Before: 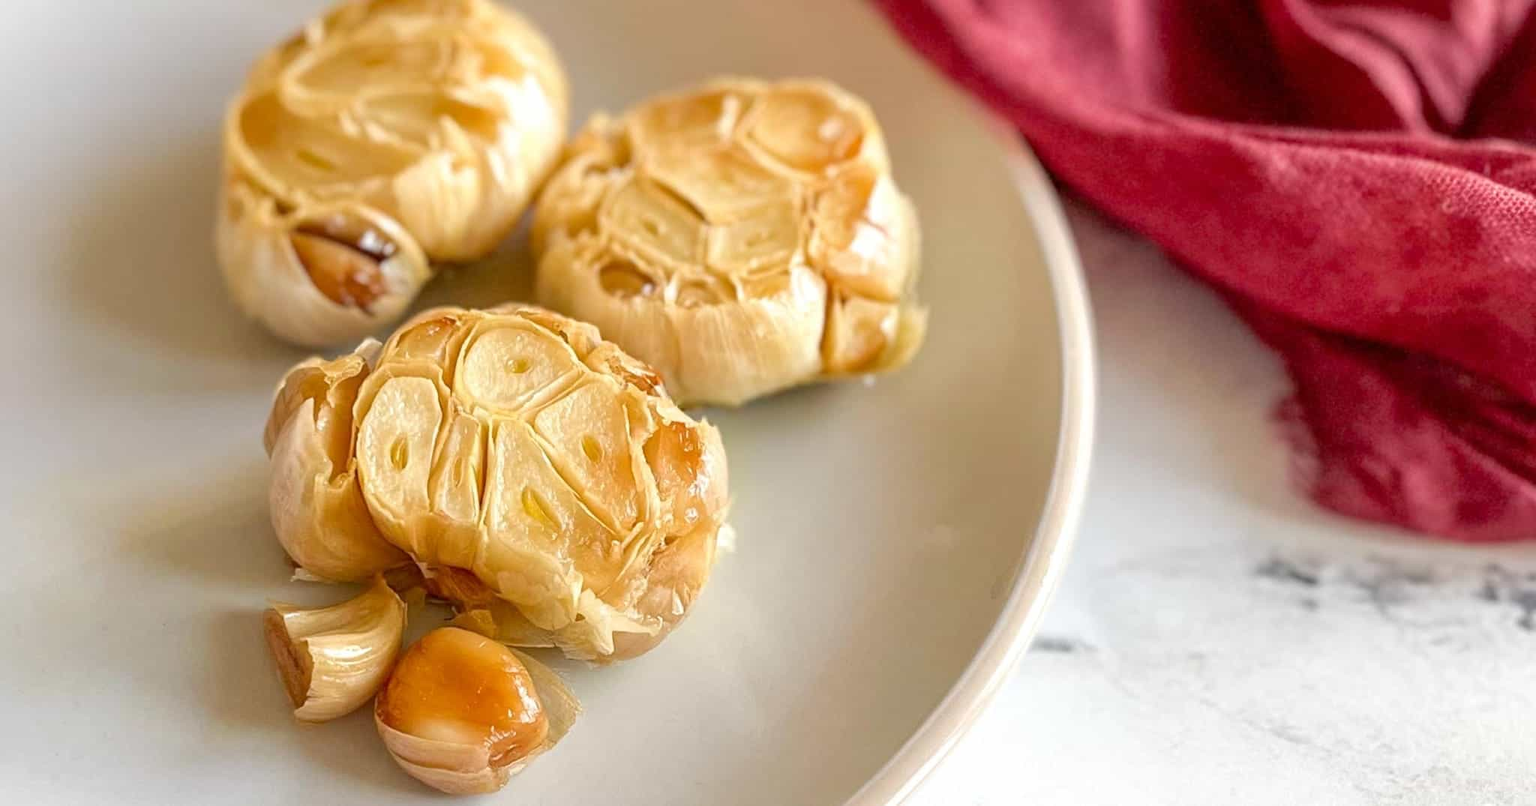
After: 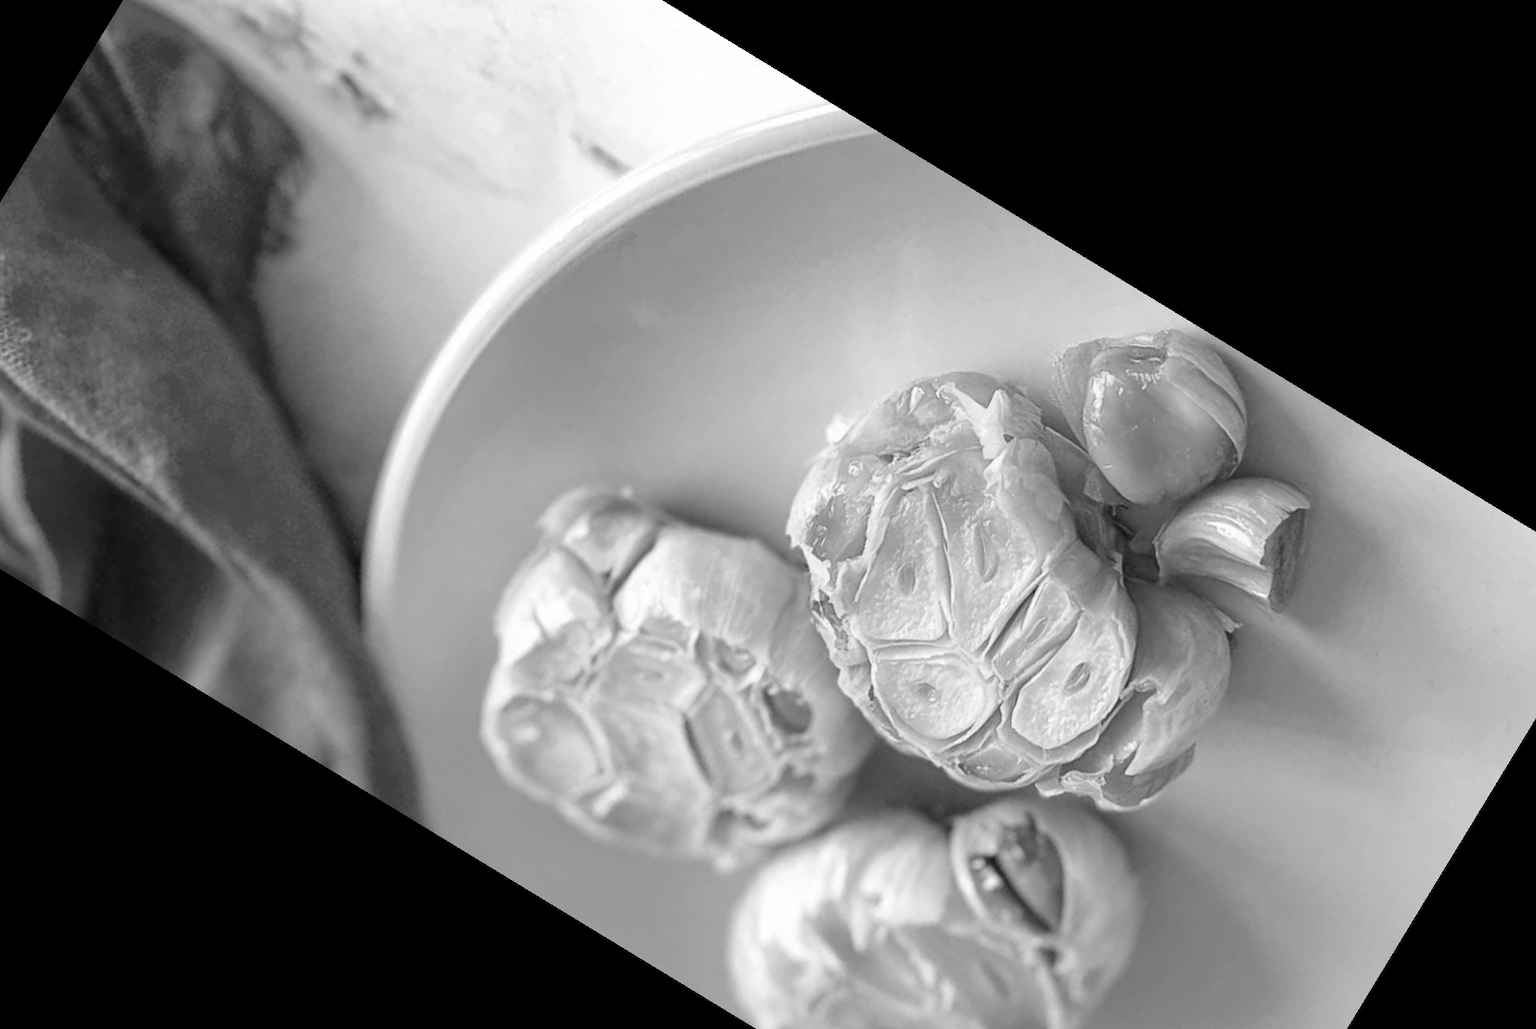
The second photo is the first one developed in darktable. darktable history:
crop and rotate: angle 148.68°, left 9.111%, top 15.603%, right 4.588%, bottom 17.041%
monochrome: on, module defaults
